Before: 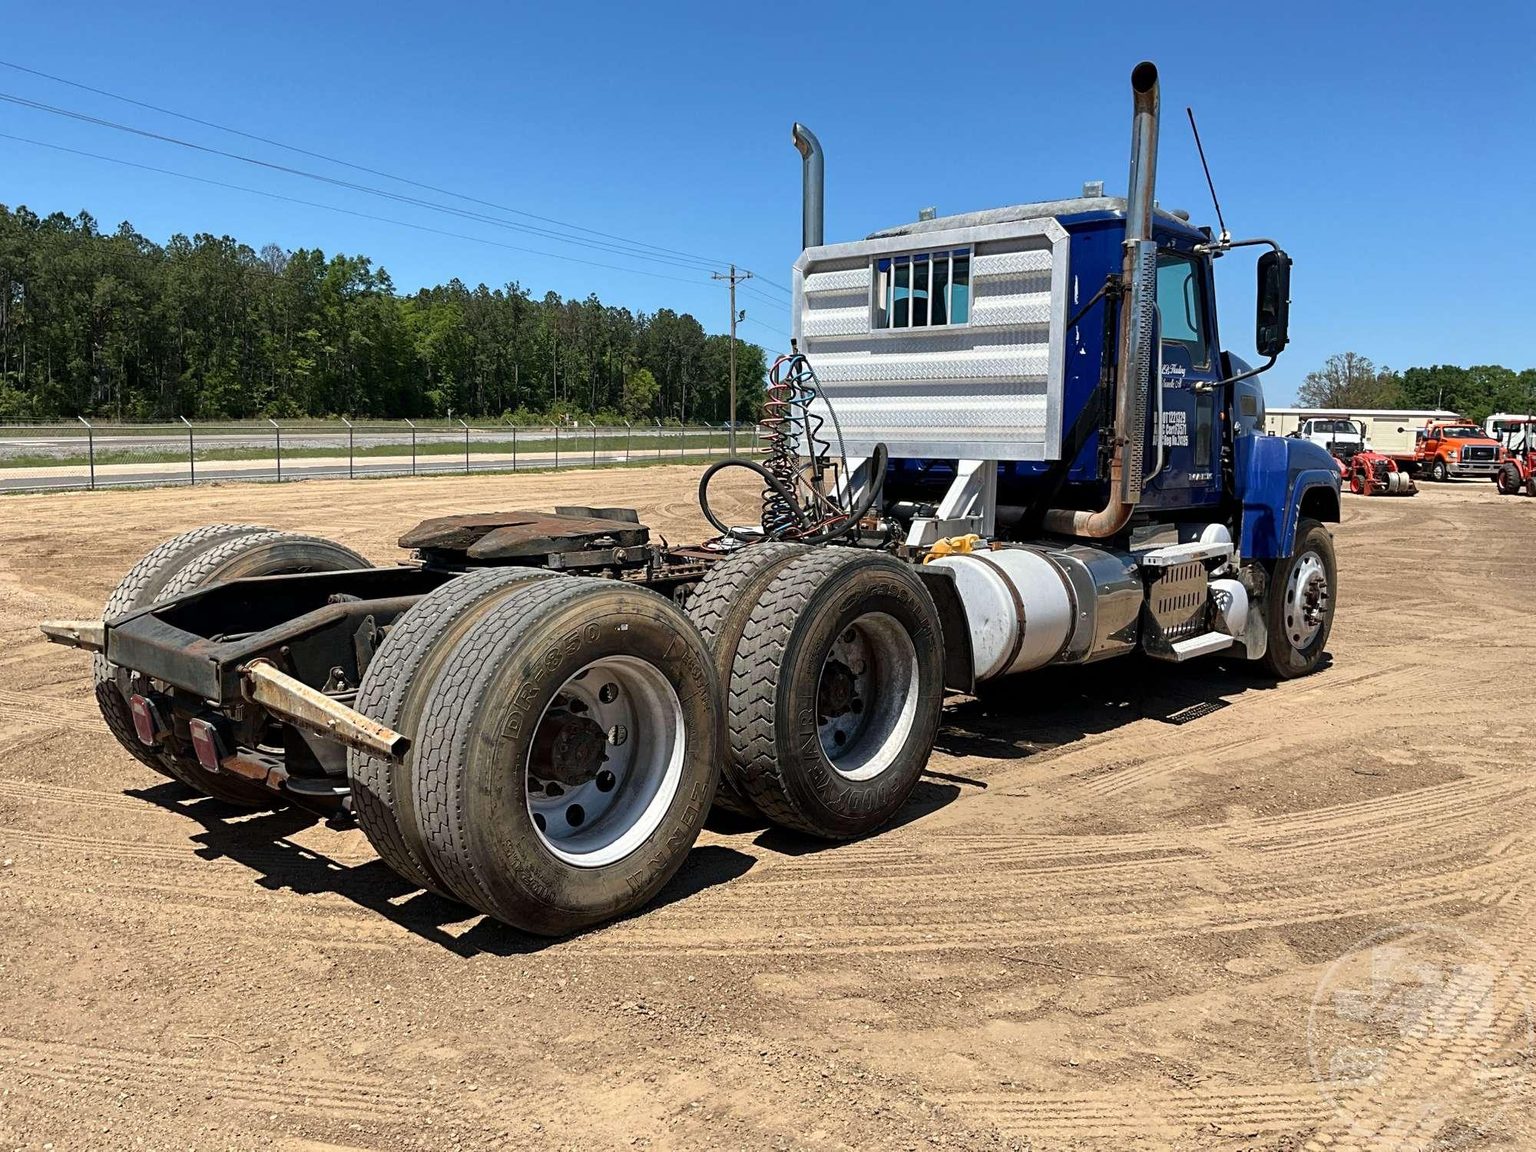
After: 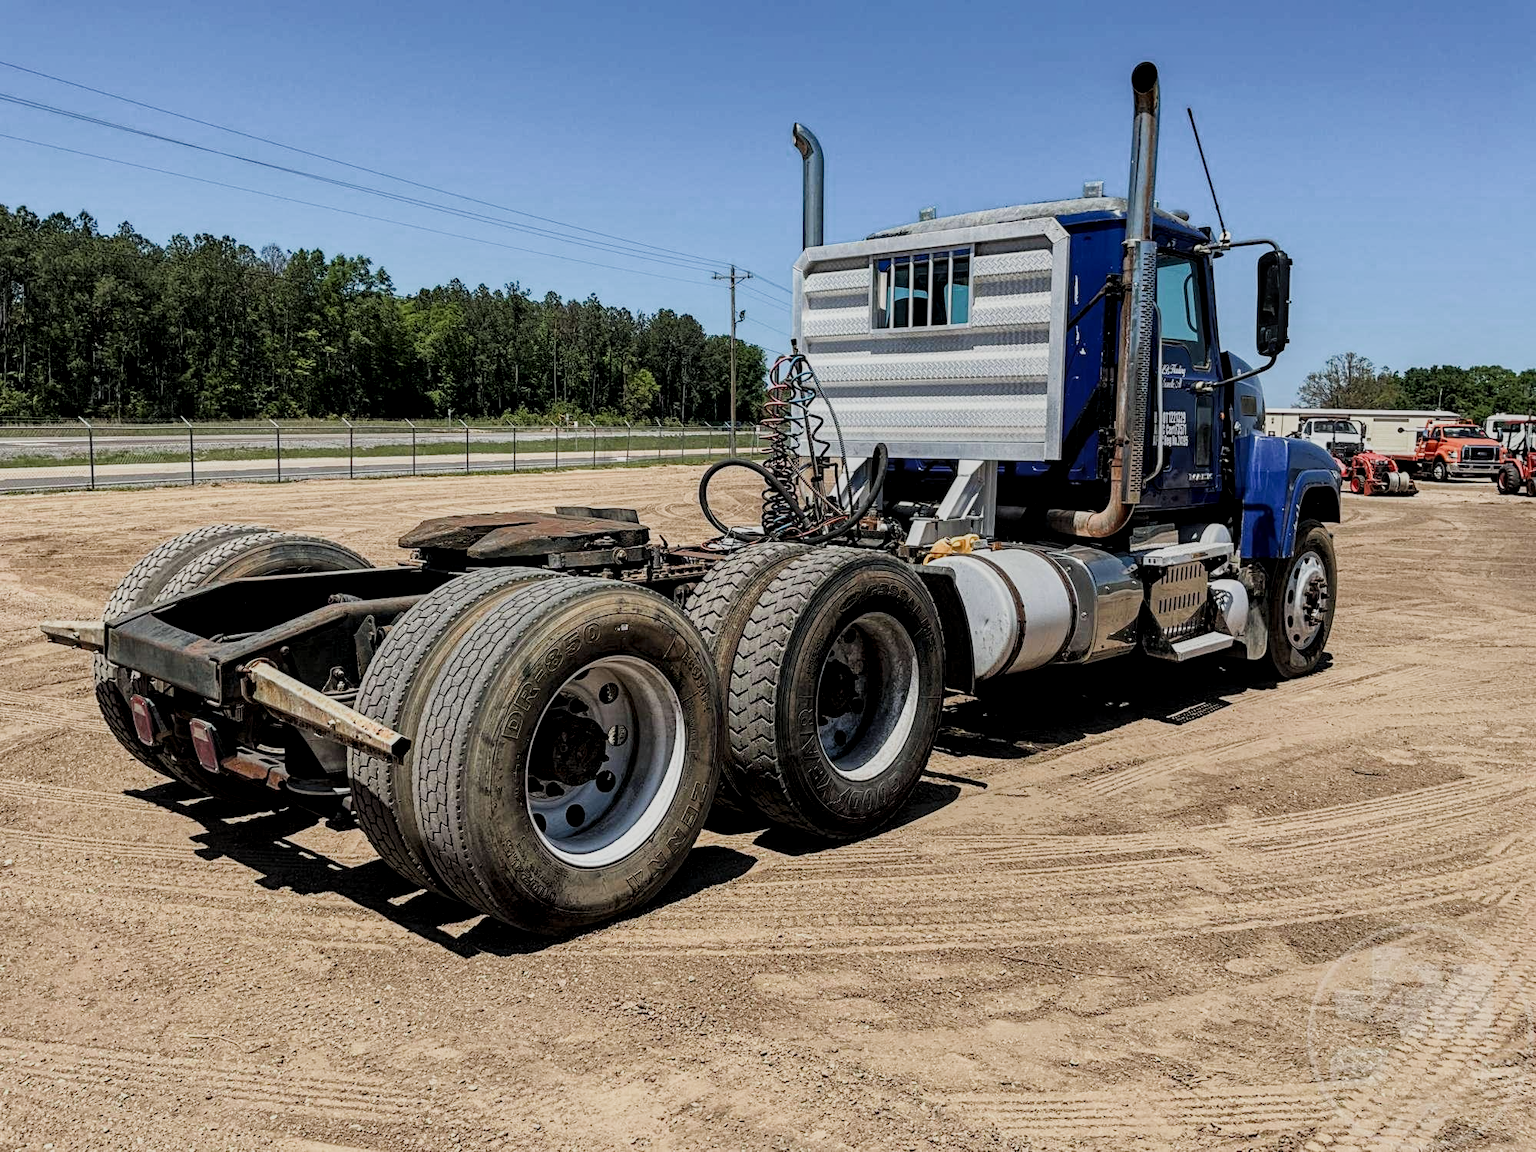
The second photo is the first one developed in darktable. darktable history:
exposure: compensate exposure bias true, compensate highlight preservation false
local contrast: detail 142%
filmic rgb: black relative exposure -8.02 EV, white relative exposure 4.03 EV, hardness 4.15, color science v5 (2021), contrast in shadows safe, contrast in highlights safe
